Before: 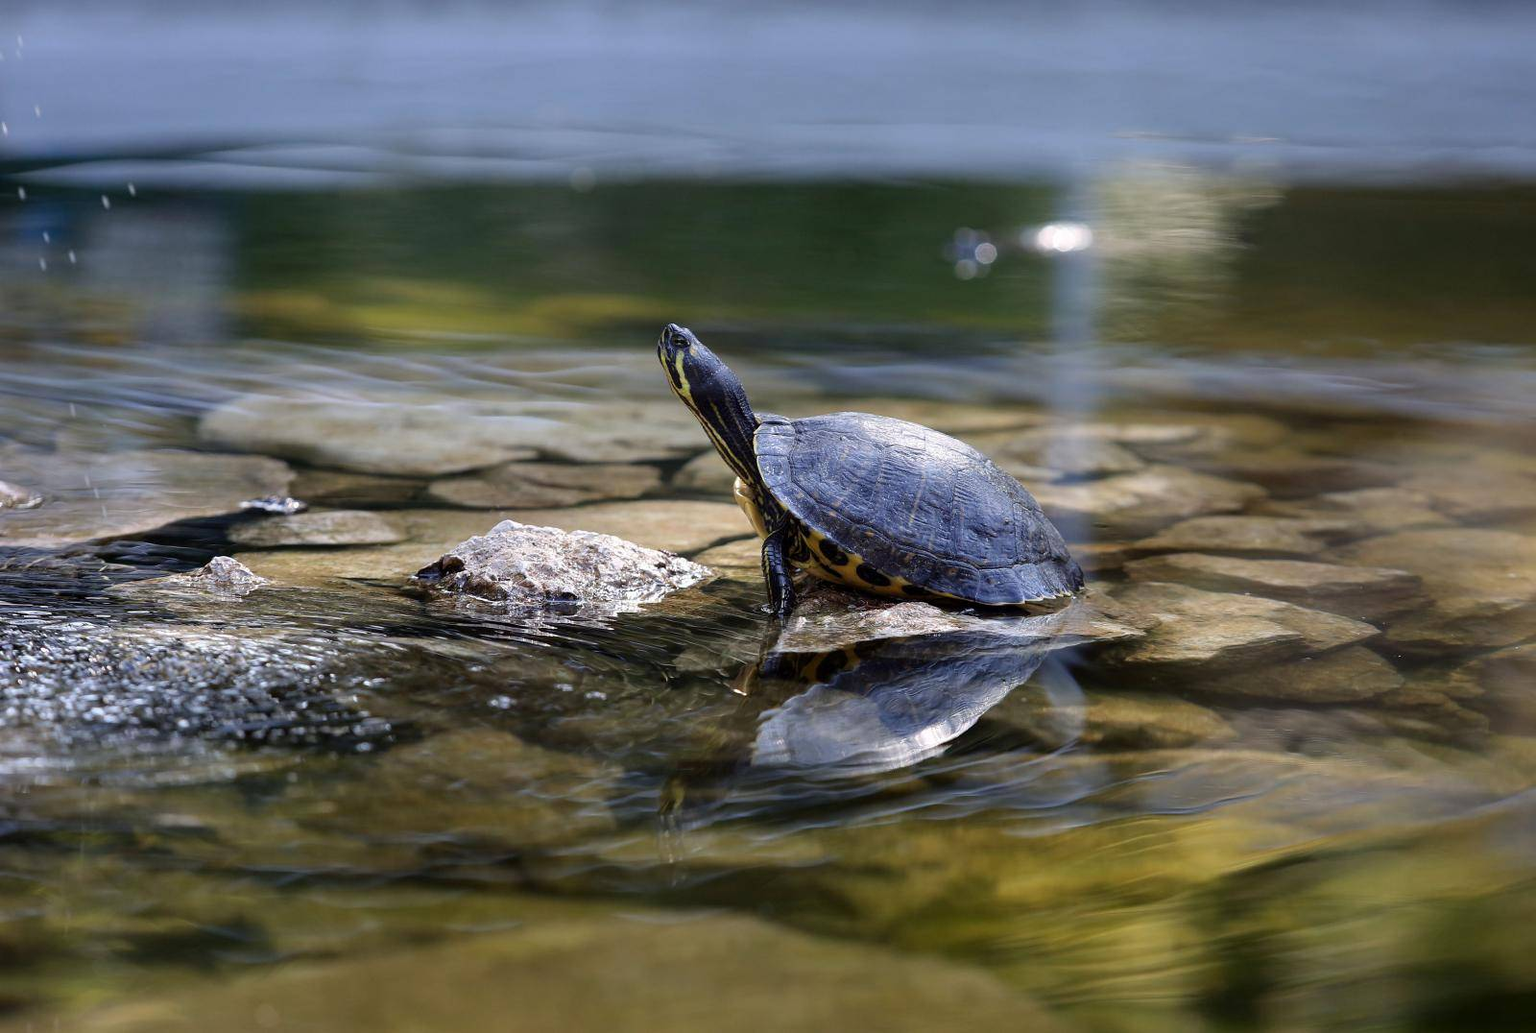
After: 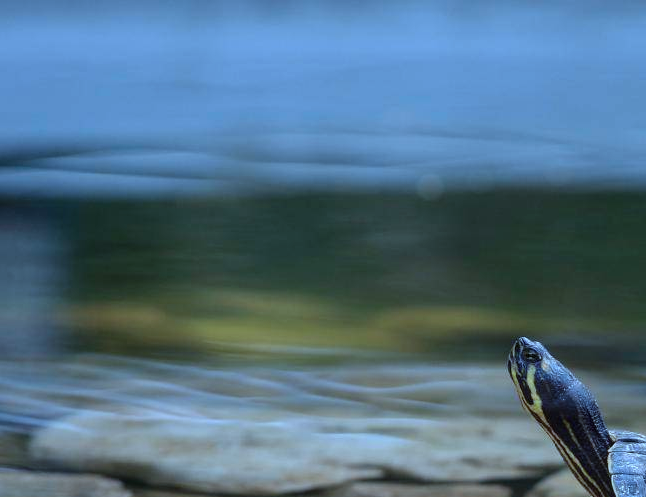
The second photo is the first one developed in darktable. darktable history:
local contrast: detail 109%
color correction: highlights a* -9.31, highlights b* -23.6
crop and rotate: left 11.11%, top 0.08%, right 48.459%, bottom 53.653%
